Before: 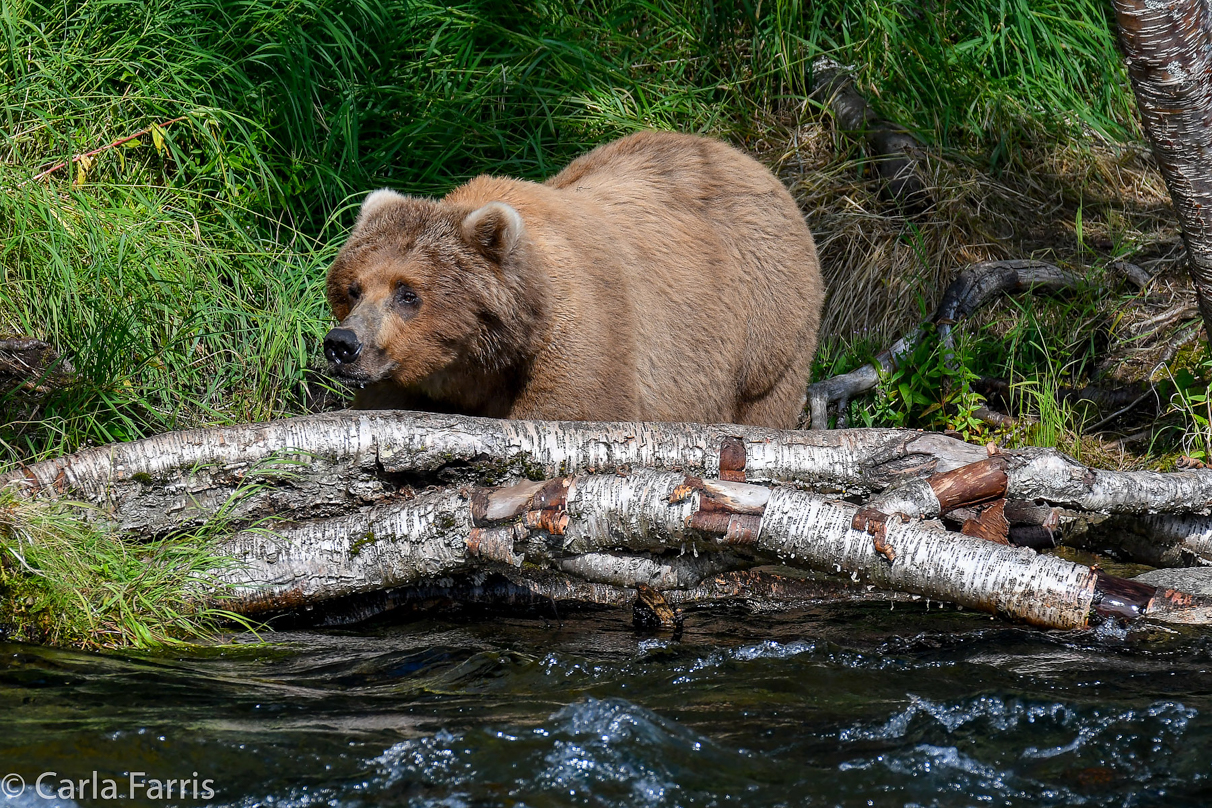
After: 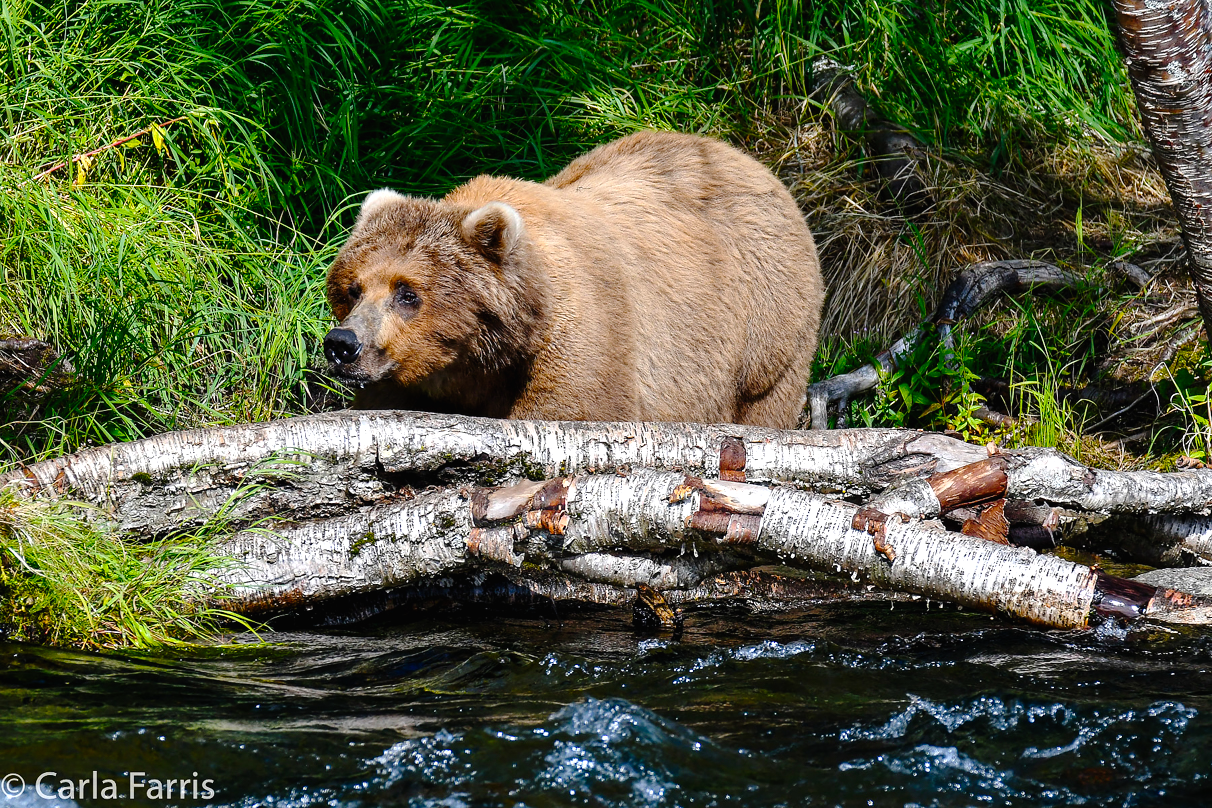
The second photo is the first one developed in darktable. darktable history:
color balance rgb: shadows lift › hue 85.99°, perceptual saturation grading › global saturation 19.864%, perceptual brilliance grading › global brilliance 14.303%, perceptual brilliance grading › shadows -35.094%, global vibrance 20%
tone curve: curves: ch0 [(0, 0.01) (0.052, 0.045) (0.136, 0.133) (0.275, 0.35) (0.43, 0.54) (0.676, 0.751) (0.89, 0.919) (1, 1)]; ch1 [(0, 0) (0.094, 0.081) (0.285, 0.299) (0.385, 0.403) (0.447, 0.429) (0.495, 0.496) (0.544, 0.552) (0.589, 0.612) (0.722, 0.728) (1, 1)]; ch2 [(0, 0) (0.257, 0.217) (0.43, 0.421) (0.498, 0.507) (0.531, 0.544) (0.56, 0.579) (0.625, 0.642) (1, 1)], preserve colors none
